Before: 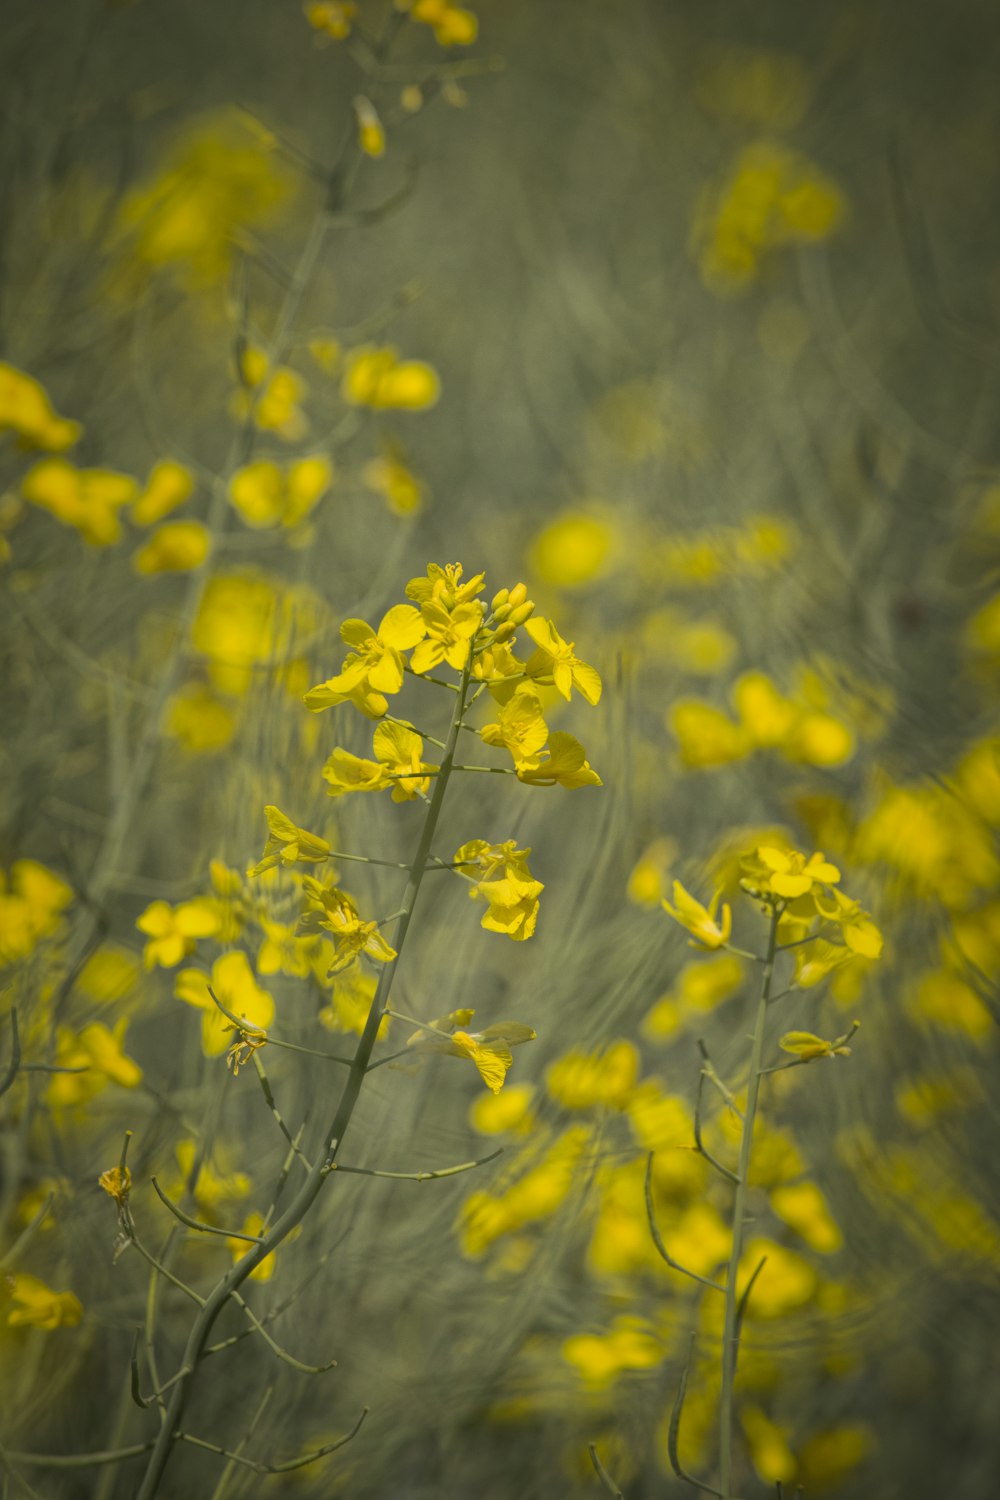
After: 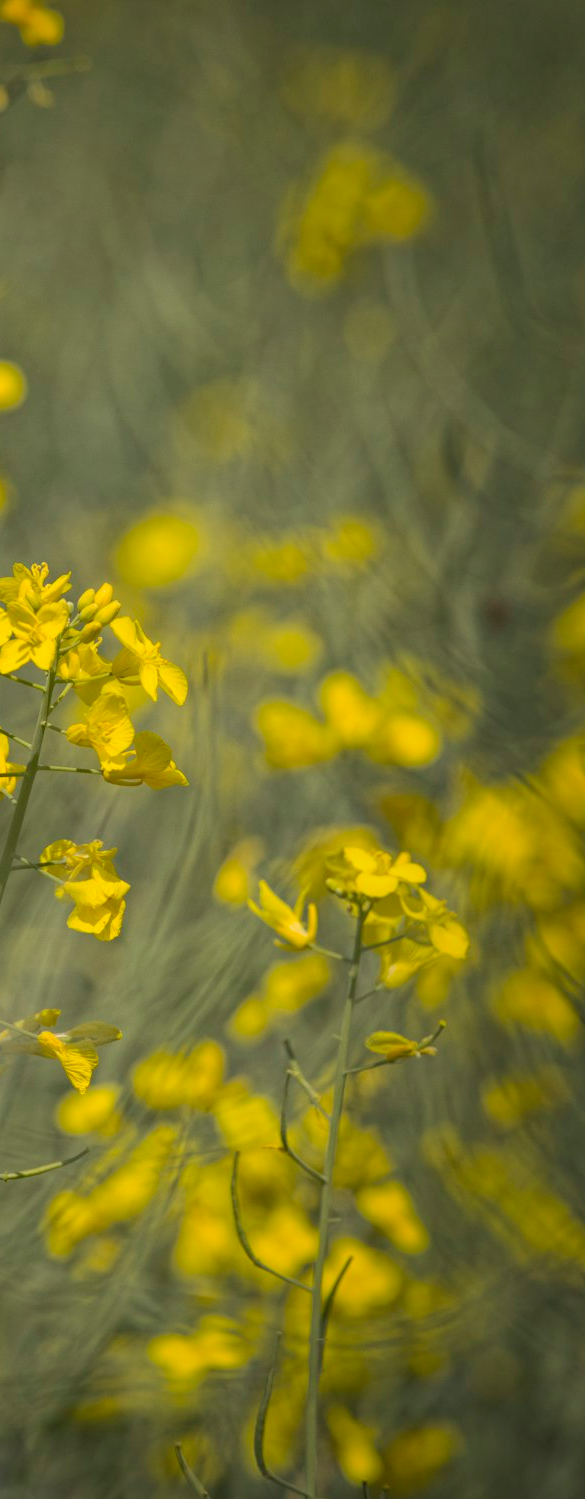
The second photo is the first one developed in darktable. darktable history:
shadows and highlights: highlights 70.7, soften with gaussian
crop: left 41.402%
